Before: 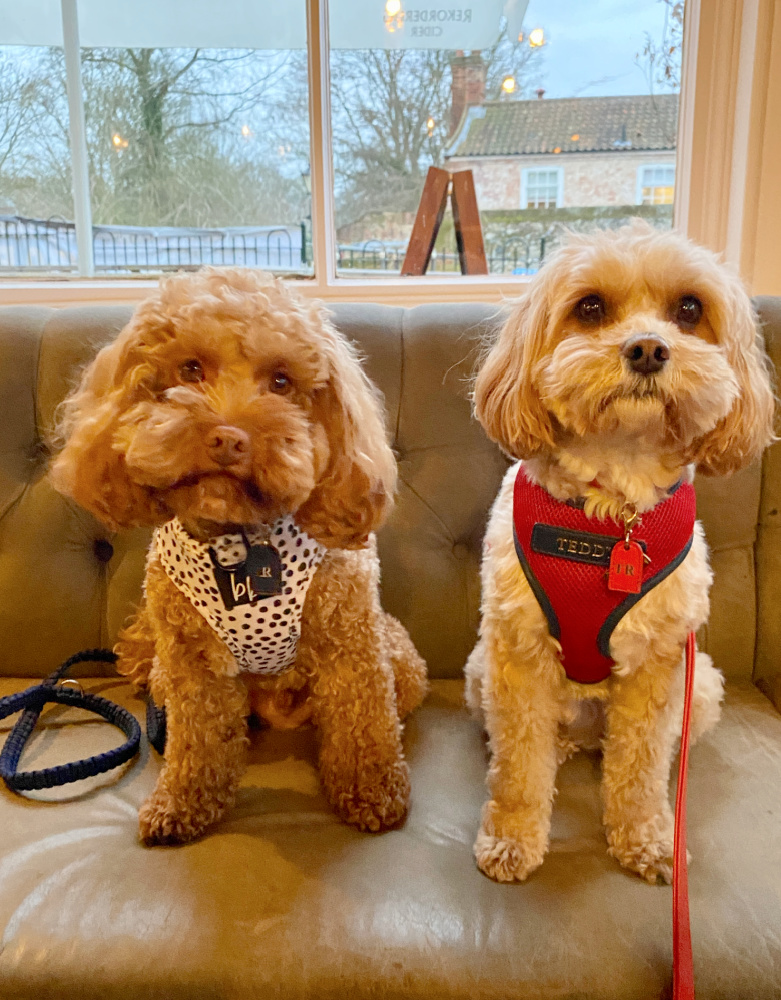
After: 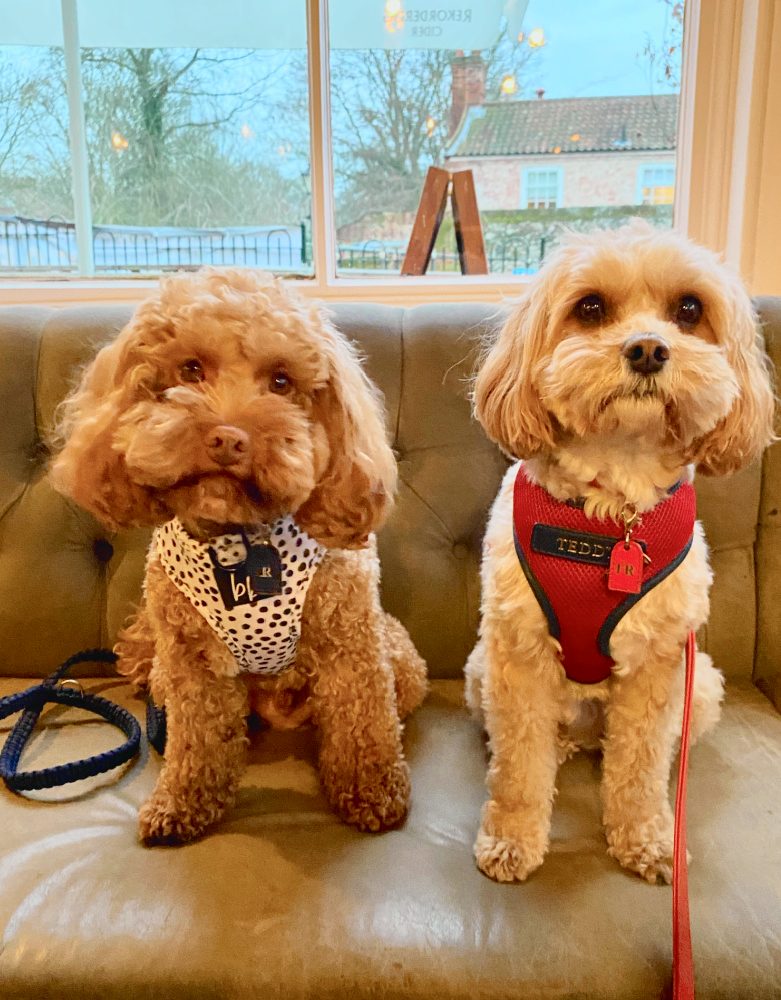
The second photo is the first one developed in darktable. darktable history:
tone curve: curves: ch0 [(0, 0.029) (0.099, 0.082) (0.264, 0.253) (0.447, 0.481) (0.678, 0.721) (0.828, 0.857) (0.992, 0.94)]; ch1 [(0, 0) (0.311, 0.266) (0.411, 0.374) (0.481, 0.458) (0.501, 0.499) (0.514, 0.512) (0.575, 0.577) (0.643, 0.648) (0.682, 0.674) (0.802, 0.812) (1, 1)]; ch2 [(0, 0) (0.259, 0.207) (0.323, 0.311) (0.376, 0.353) (0.463, 0.456) (0.498, 0.498) (0.524, 0.512) (0.574, 0.582) (0.648, 0.653) (0.768, 0.728) (1, 1)], color space Lab, independent channels, preserve colors none
